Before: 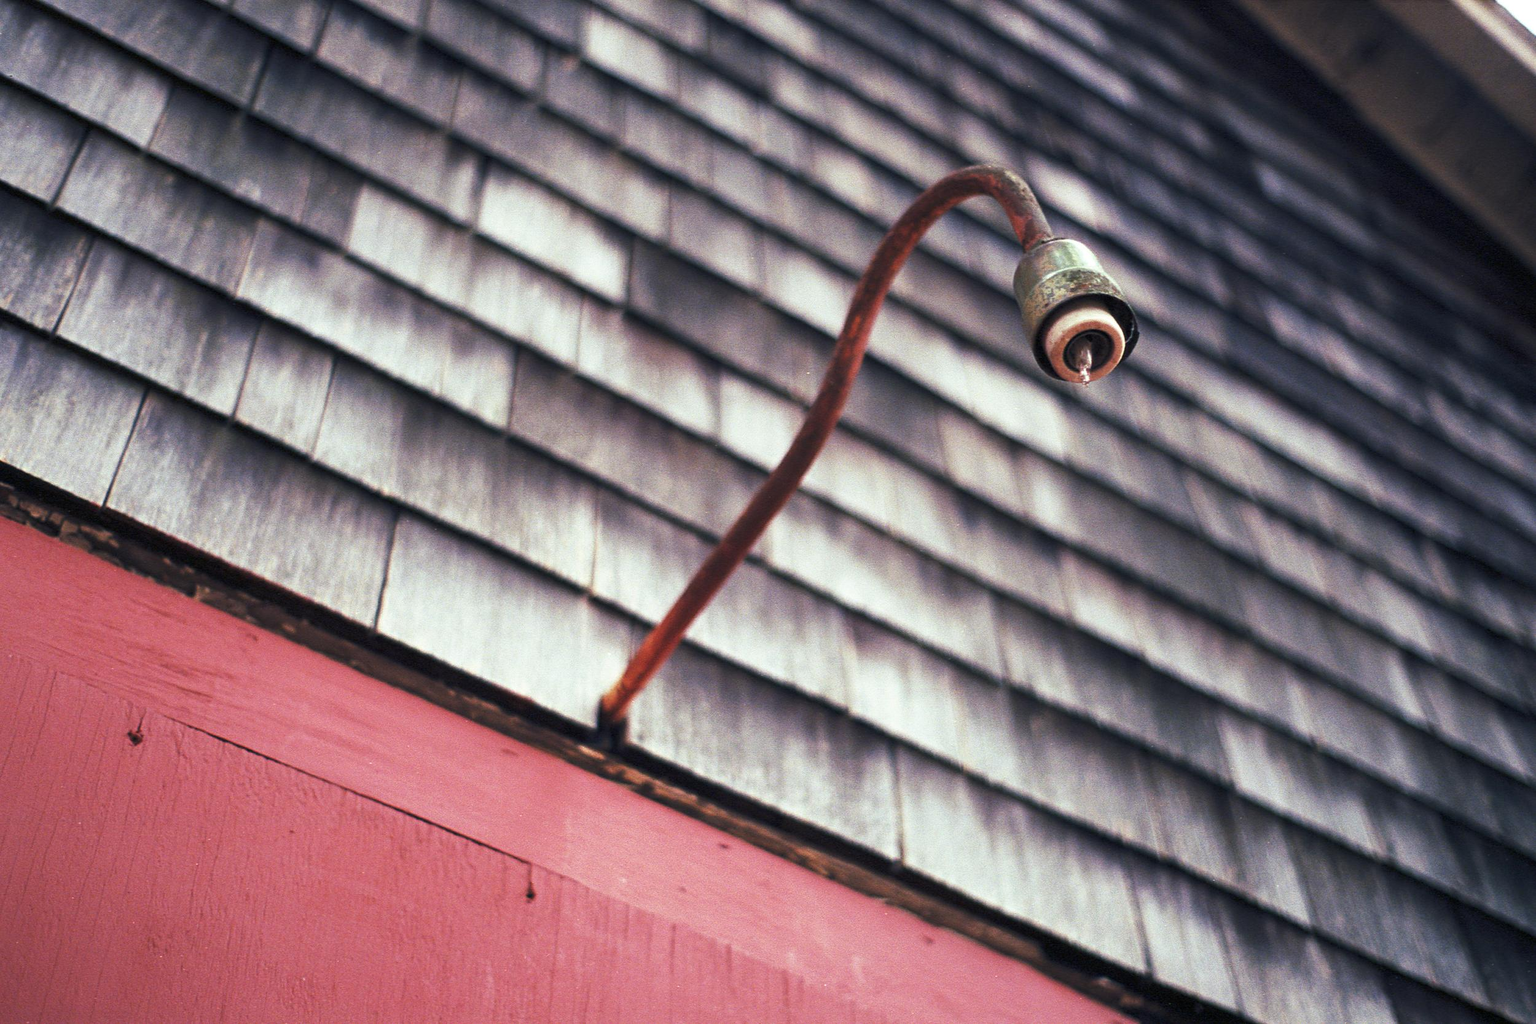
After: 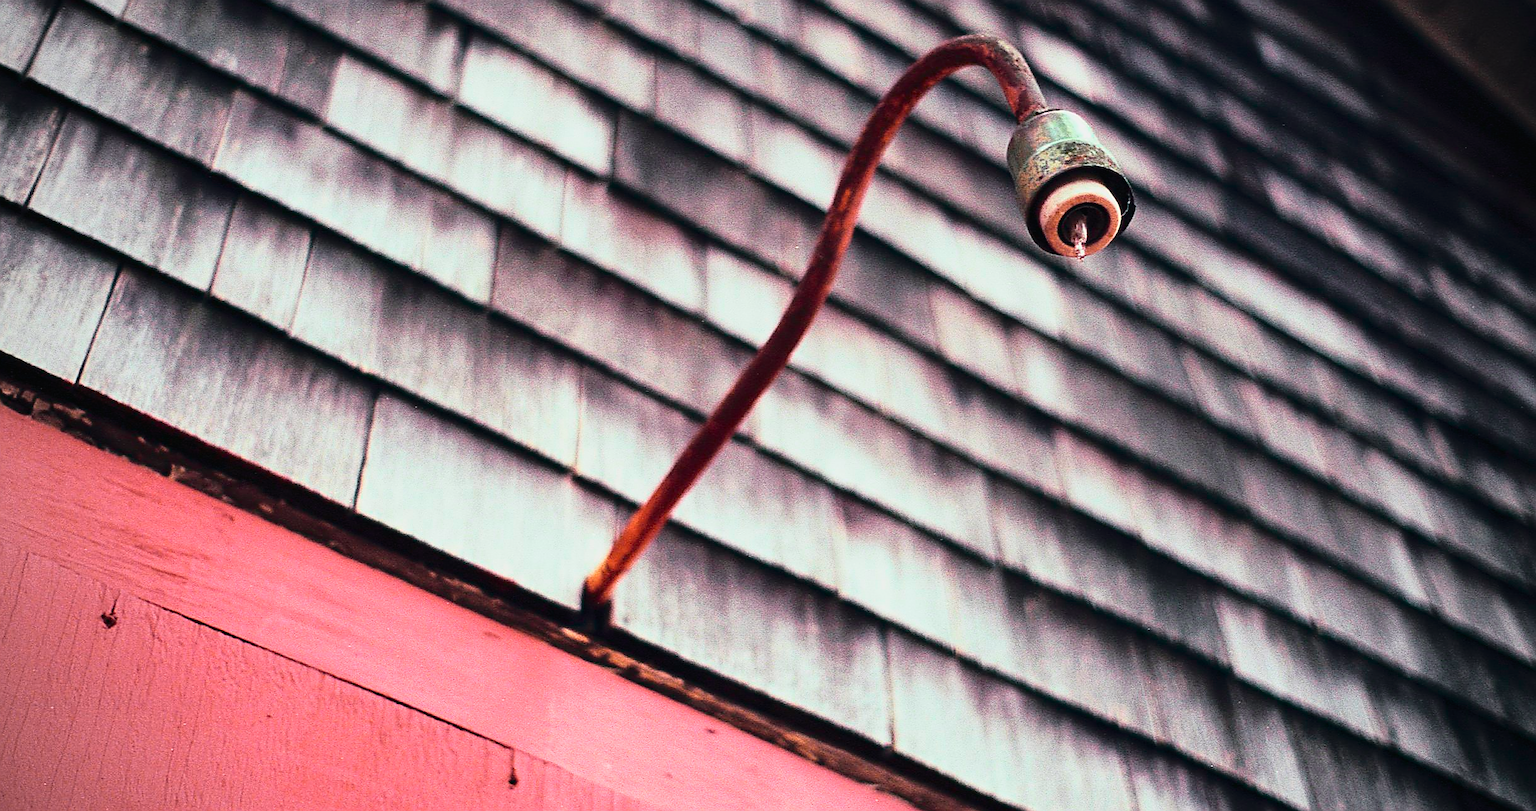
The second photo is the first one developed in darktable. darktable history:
tone curve: curves: ch0 [(0, 0.014) (0.17, 0.099) (0.398, 0.423) (0.728, 0.808) (0.877, 0.91) (0.99, 0.955)]; ch1 [(0, 0) (0.377, 0.325) (0.493, 0.491) (0.505, 0.504) (0.515, 0.515) (0.554, 0.575) (0.623, 0.643) (0.701, 0.718) (1, 1)]; ch2 [(0, 0) (0.423, 0.453) (0.481, 0.485) (0.501, 0.501) (0.531, 0.527) (0.586, 0.597) (0.663, 0.706) (0.717, 0.753) (1, 0.991)], color space Lab, independent channels, preserve colors none
sharpen: radius 1.405, amount 1.236, threshold 0.762
color correction: highlights b* 0.005
crop and rotate: left 1.914%, top 12.92%, right 0.275%, bottom 9.521%
vignetting: brightness -0.291
contrast brightness saturation: contrast 0.051
exposure: exposure -0.071 EV, compensate highlight preservation false
